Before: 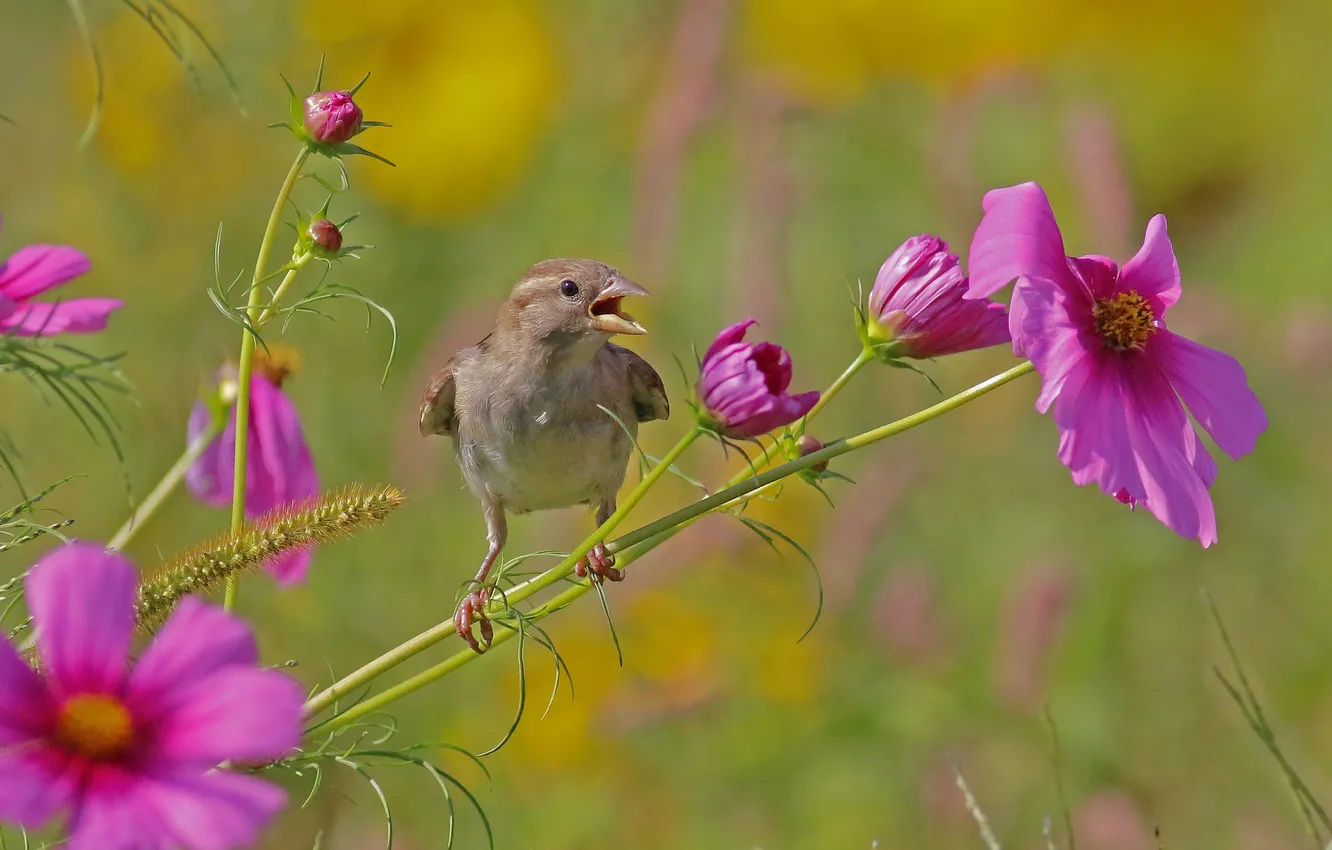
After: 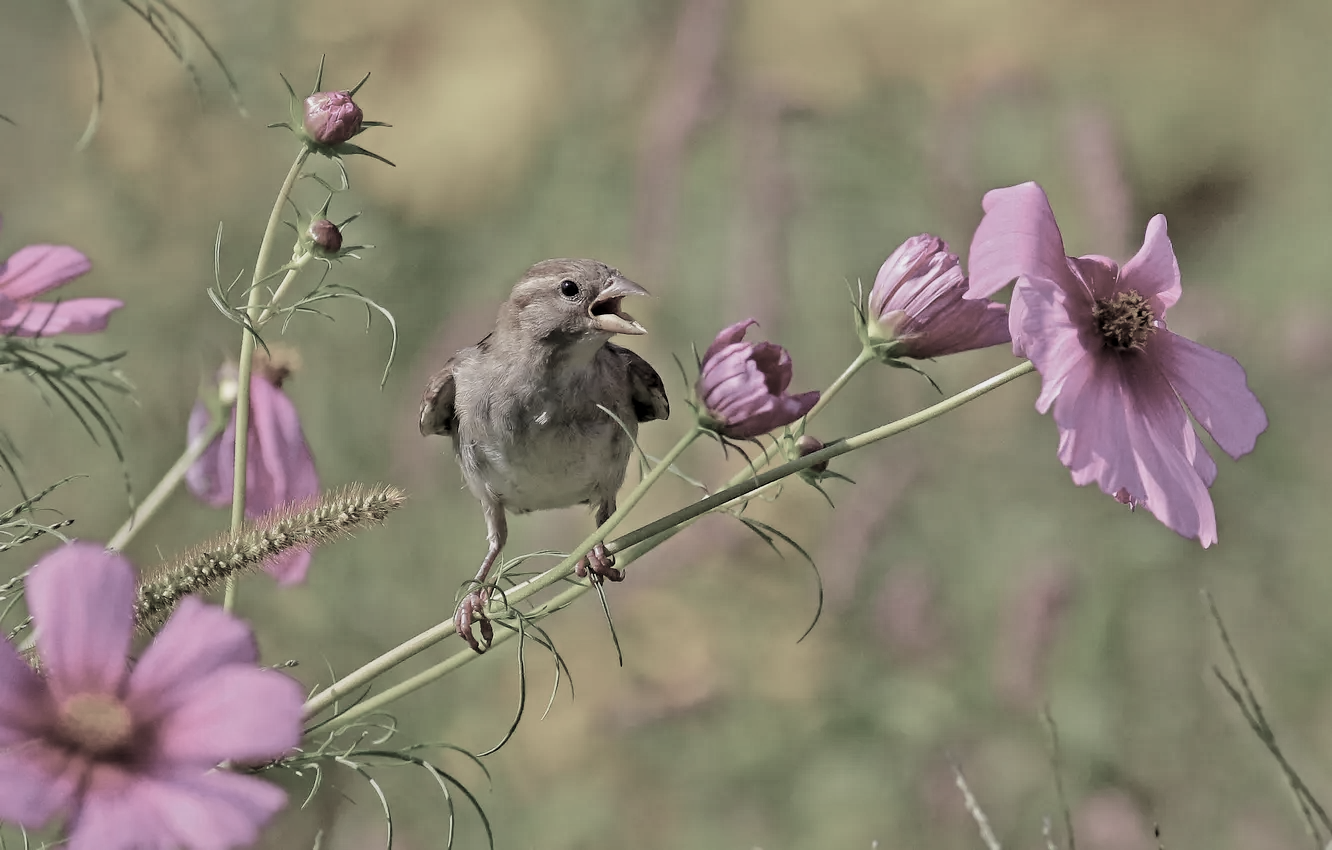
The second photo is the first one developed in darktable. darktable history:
filmic rgb: black relative exposure -5.15 EV, white relative exposure 3.99 EV, threshold 5.99 EV, hardness 2.9, contrast 1.296, highlights saturation mix -29.01%, color science v4 (2020), enable highlight reconstruction true
local contrast: mode bilateral grid, contrast 20, coarseness 50, detail 131%, midtone range 0.2
